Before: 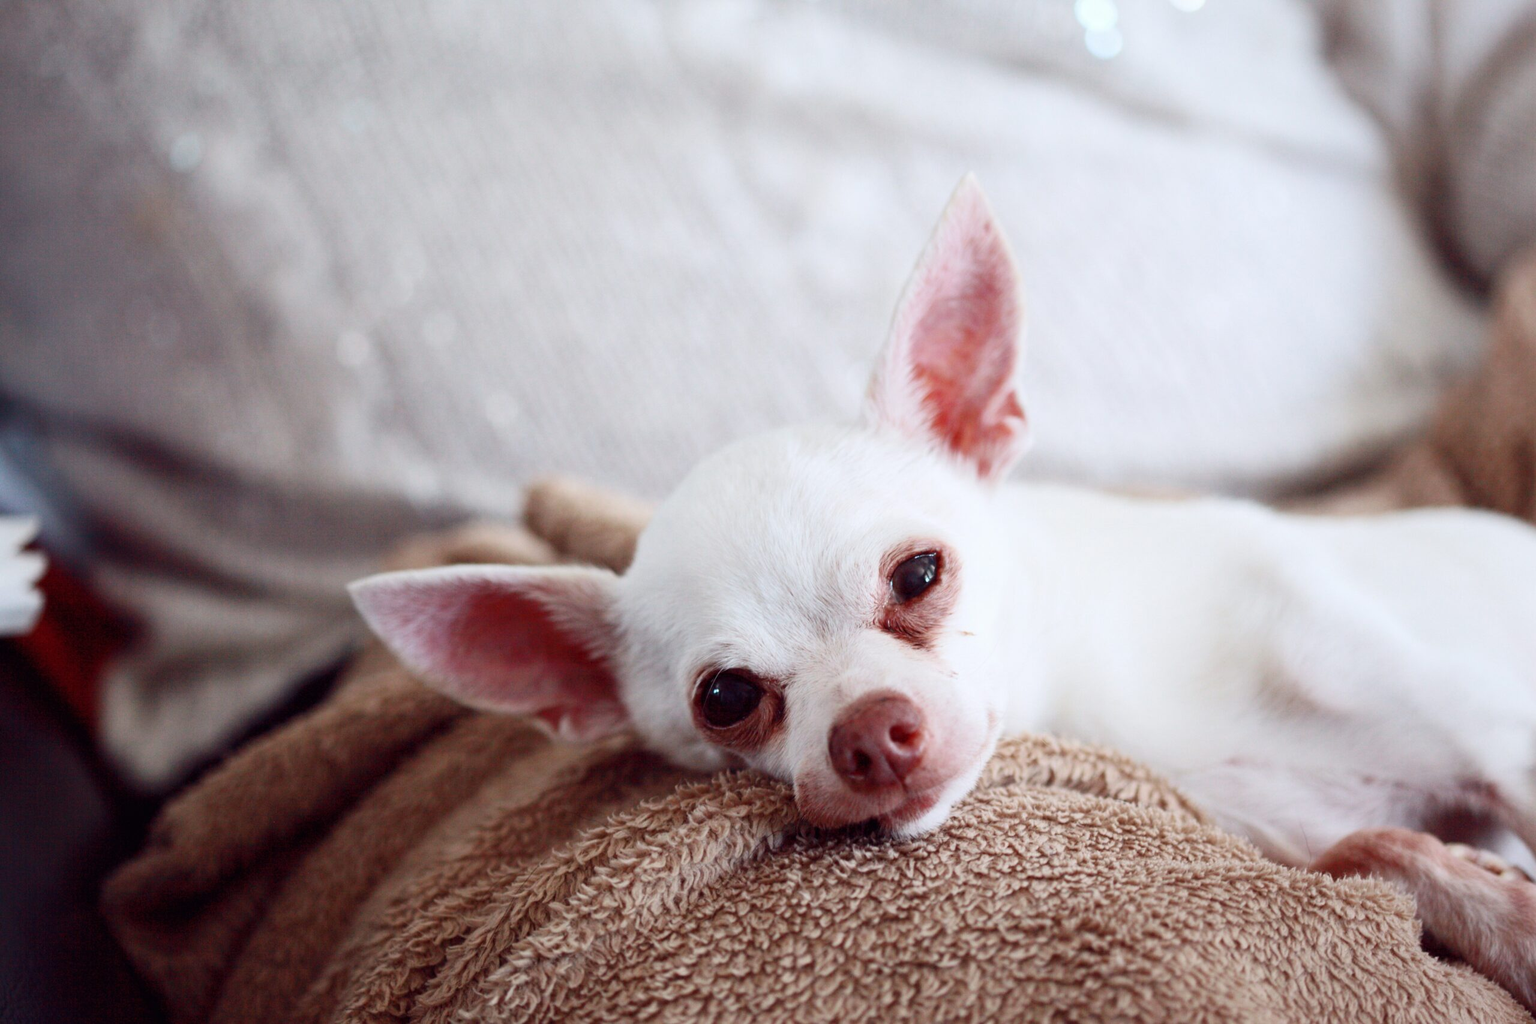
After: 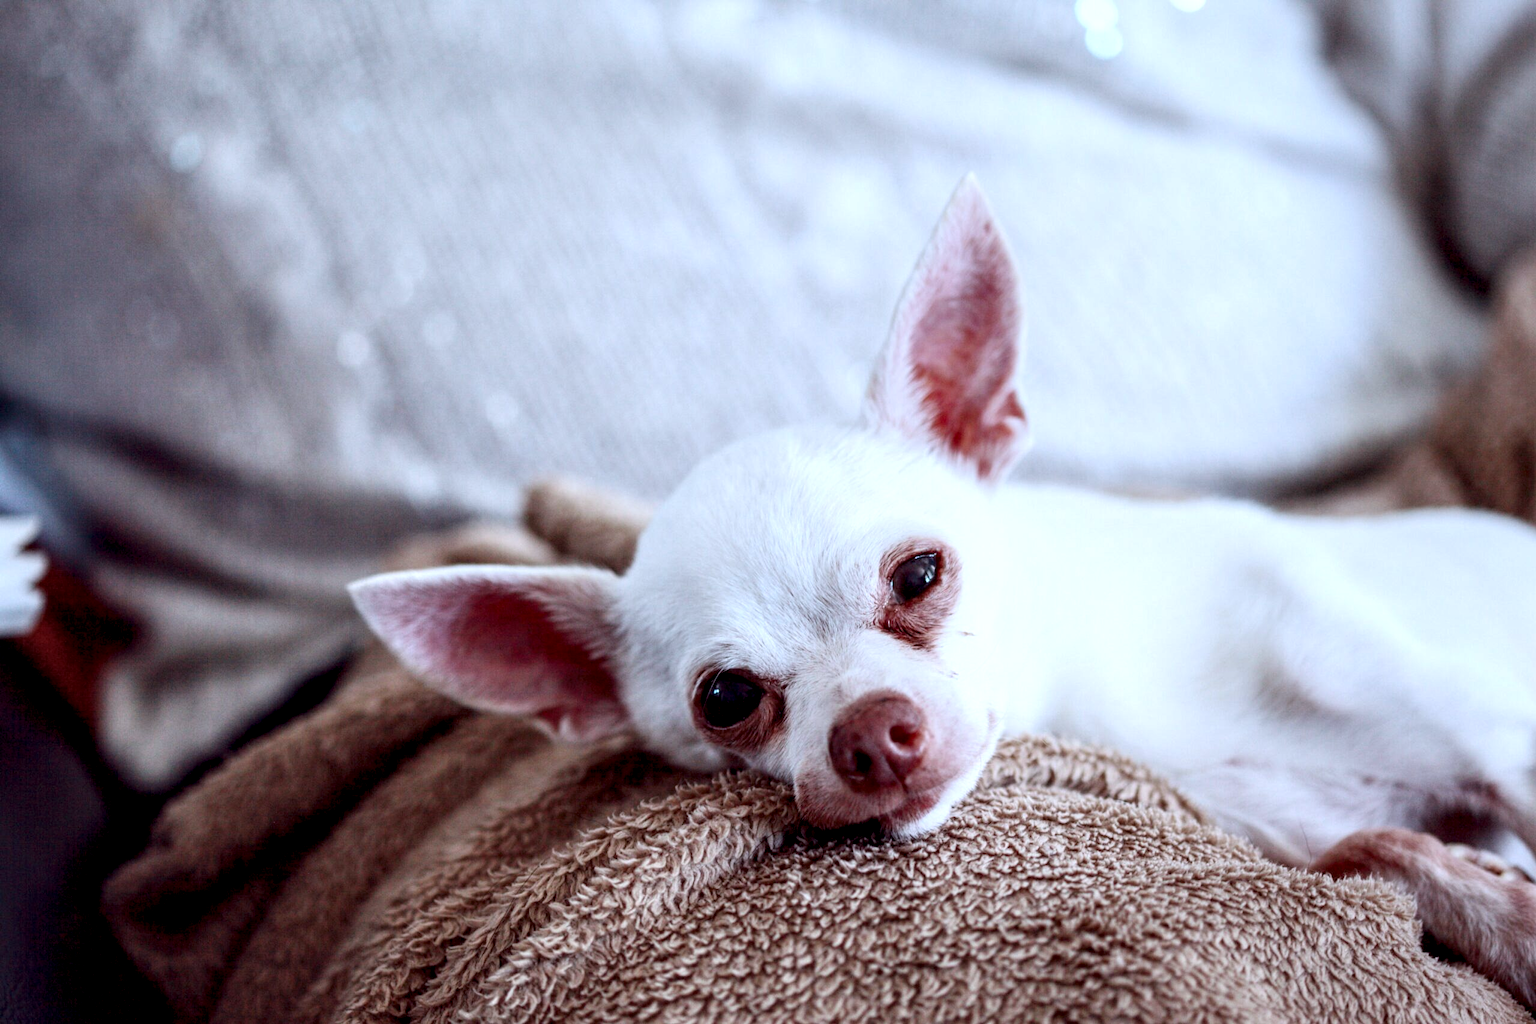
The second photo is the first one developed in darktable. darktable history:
color calibration: x 0.37, y 0.382, temperature 4317.9 K
local contrast: highlights 60%, shadows 64%, detail 160%
